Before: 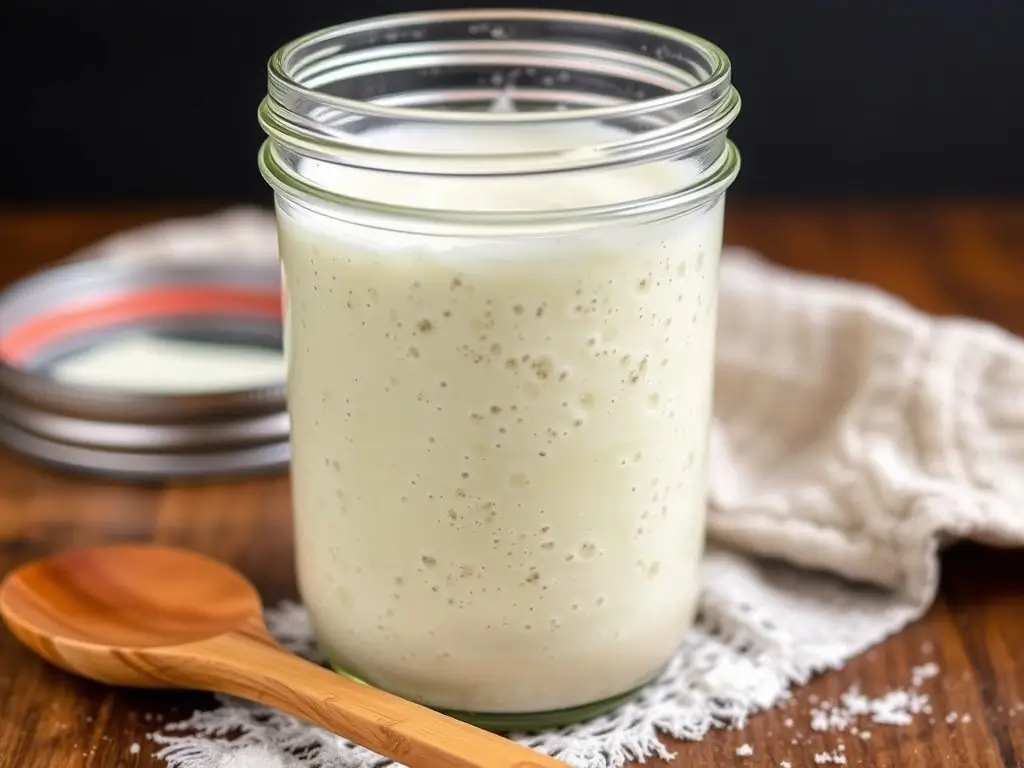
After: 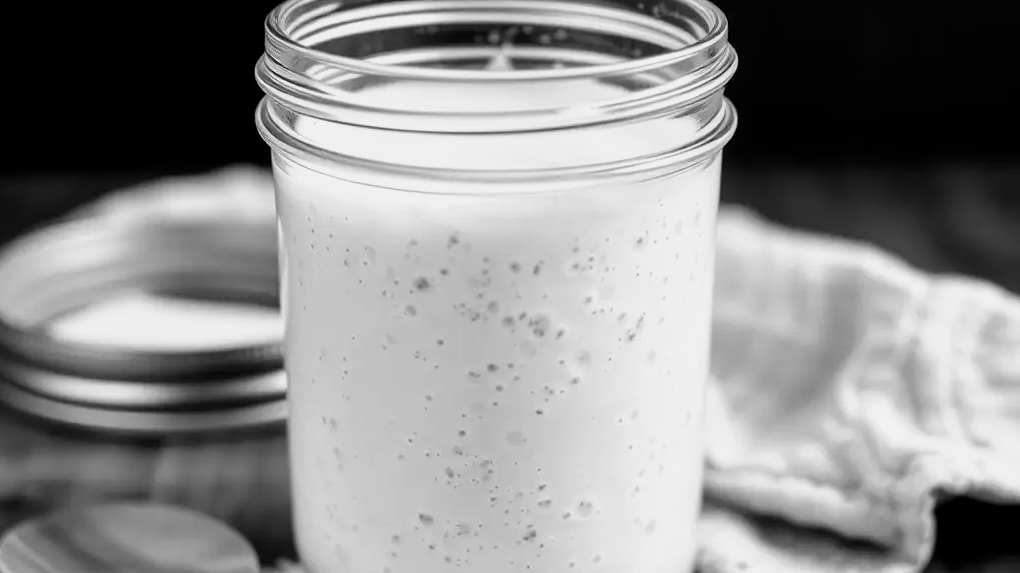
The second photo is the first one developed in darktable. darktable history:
crop: left 0.387%, top 5.469%, bottom 19.809%
monochrome: a 73.58, b 64.21
filmic rgb: black relative exposure -8.7 EV, white relative exposure 2.7 EV, threshold 3 EV, target black luminance 0%, hardness 6.25, latitude 76.53%, contrast 1.326, shadows ↔ highlights balance -0.349%, preserve chrominance no, color science v4 (2020), enable highlight reconstruction true
